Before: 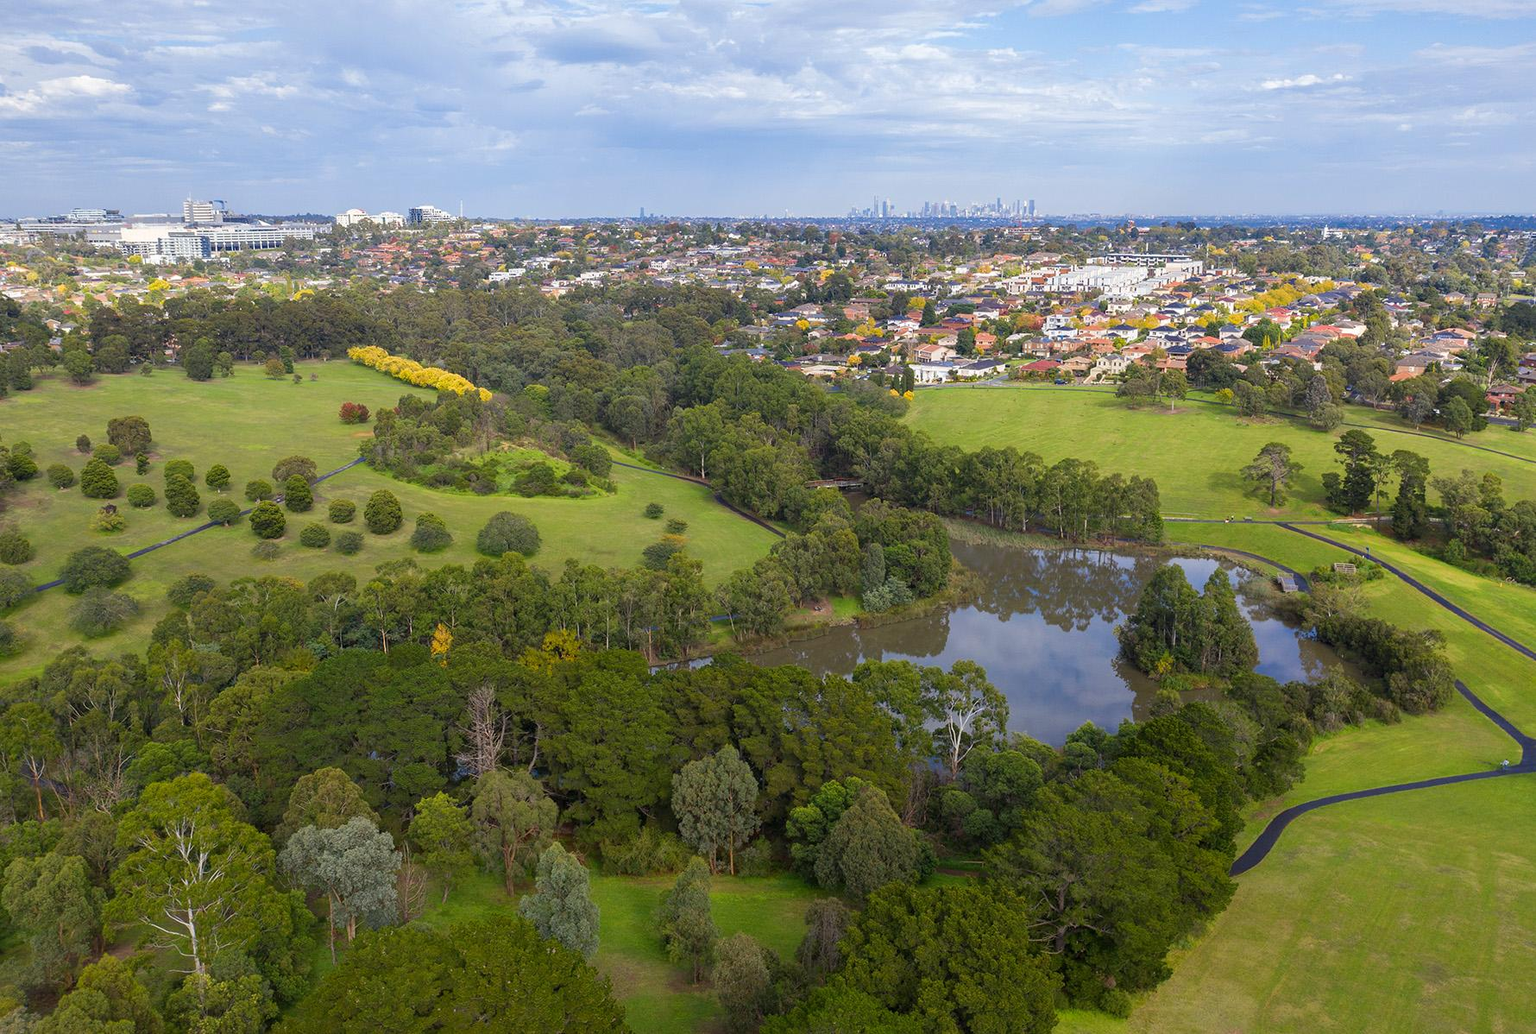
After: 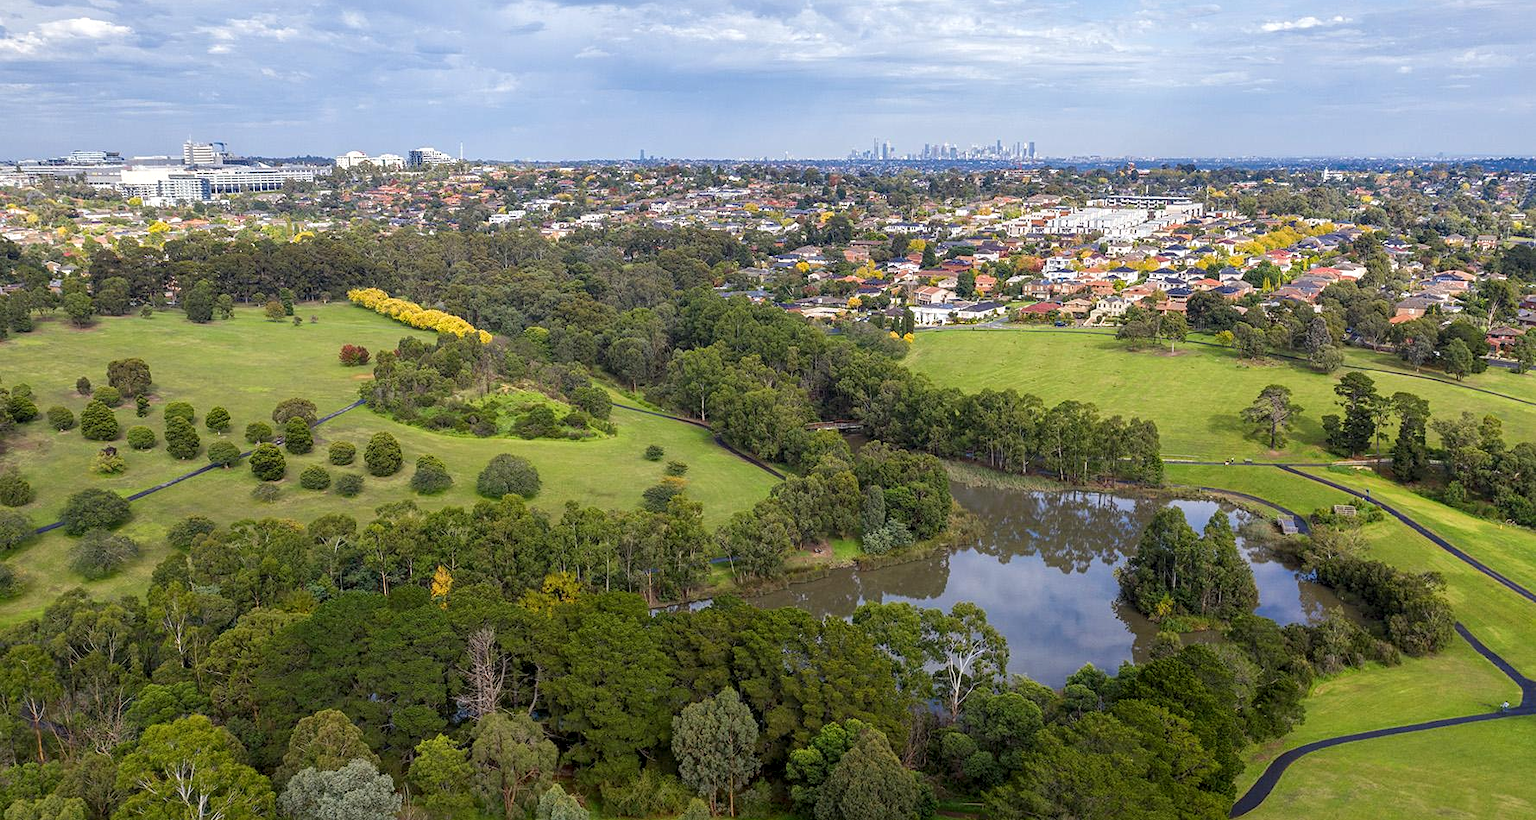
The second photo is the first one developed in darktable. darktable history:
local contrast: detail 130%
base curve: curves: ch0 [(0, 0) (0.283, 0.295) (1, 1)], preserve colors none
sharpen: amount 0.21
crop and rotate: top 5.67%, bottom 14.902%
